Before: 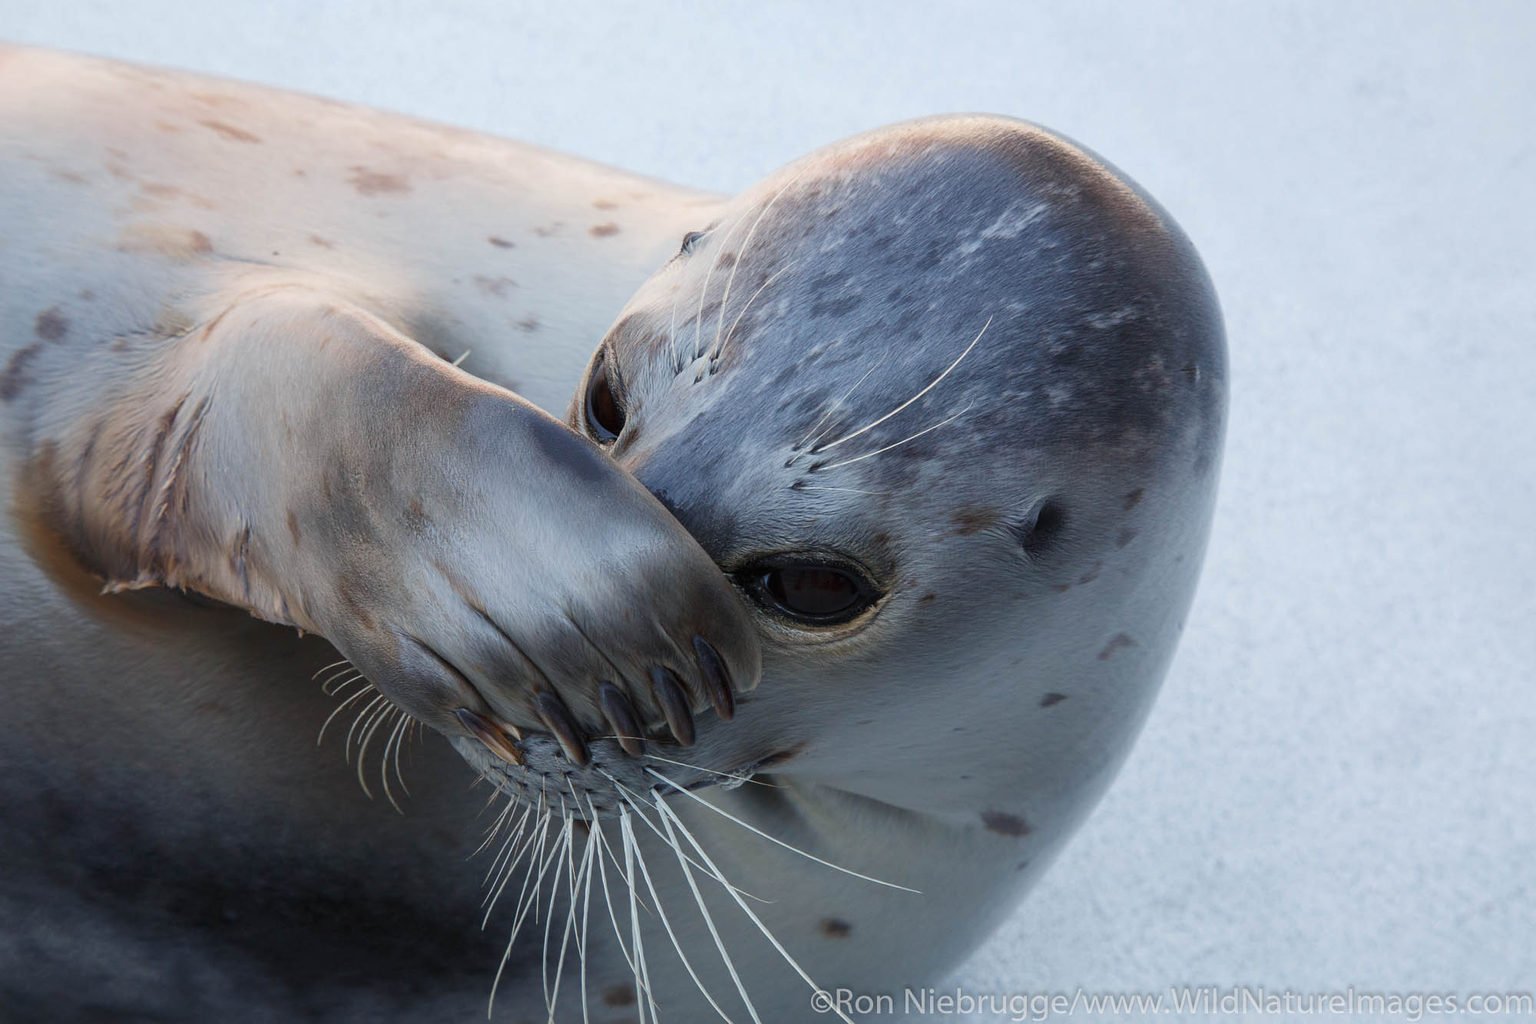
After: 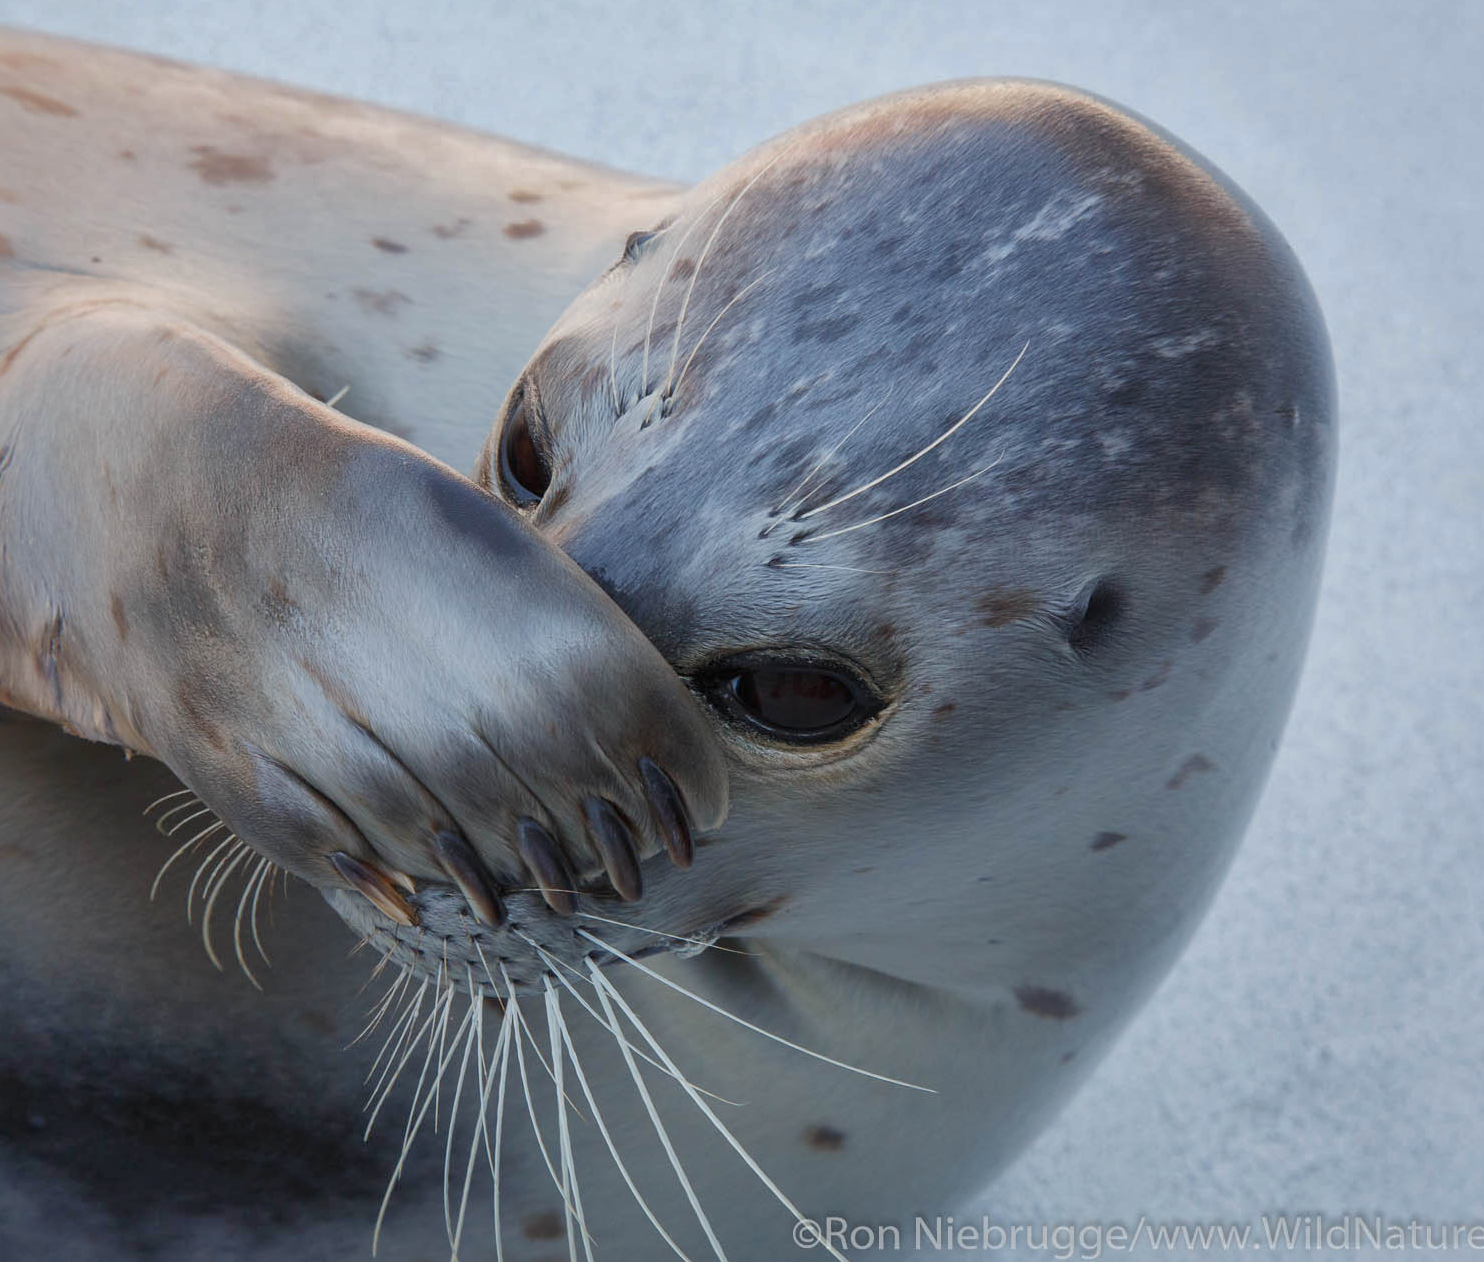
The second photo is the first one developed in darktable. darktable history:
crop and rotate: left 13.15%, top 5.251%, right 12.609%
shadows and highlights: highlights -60
